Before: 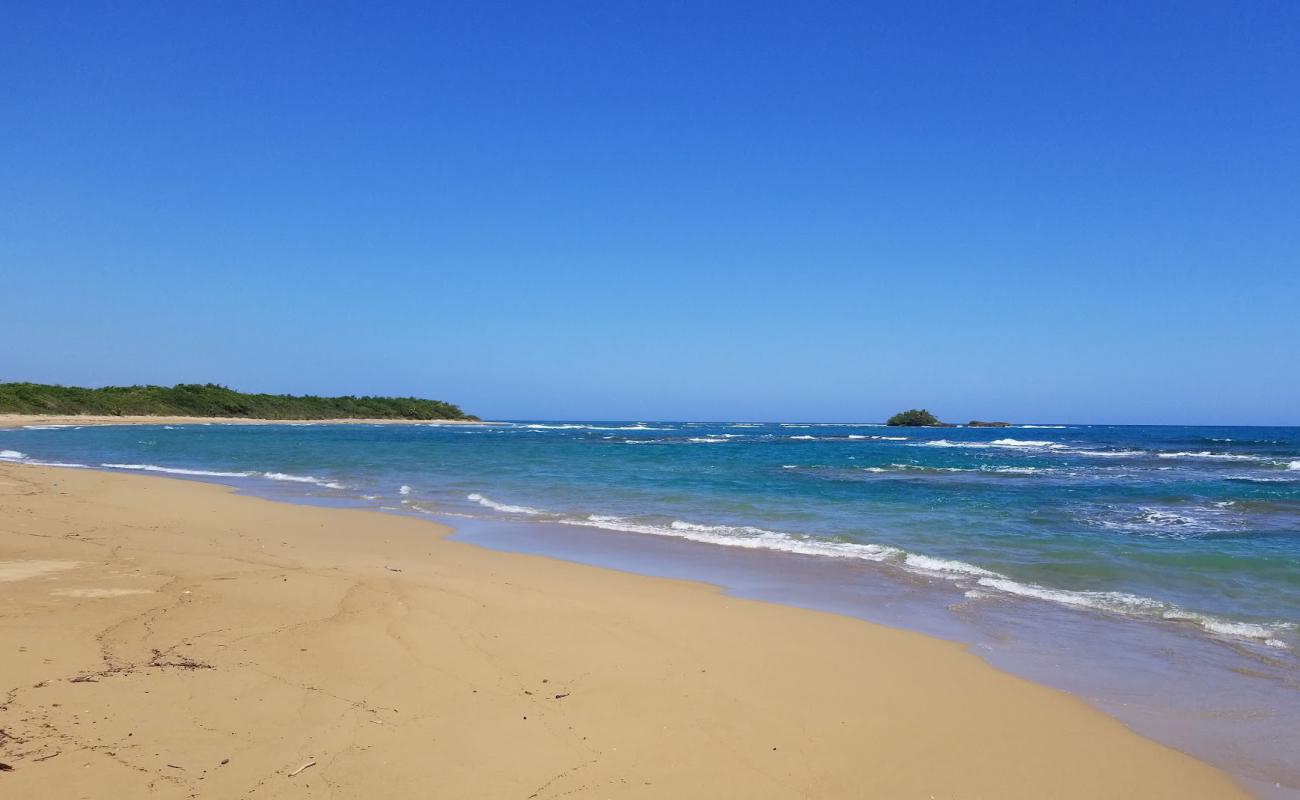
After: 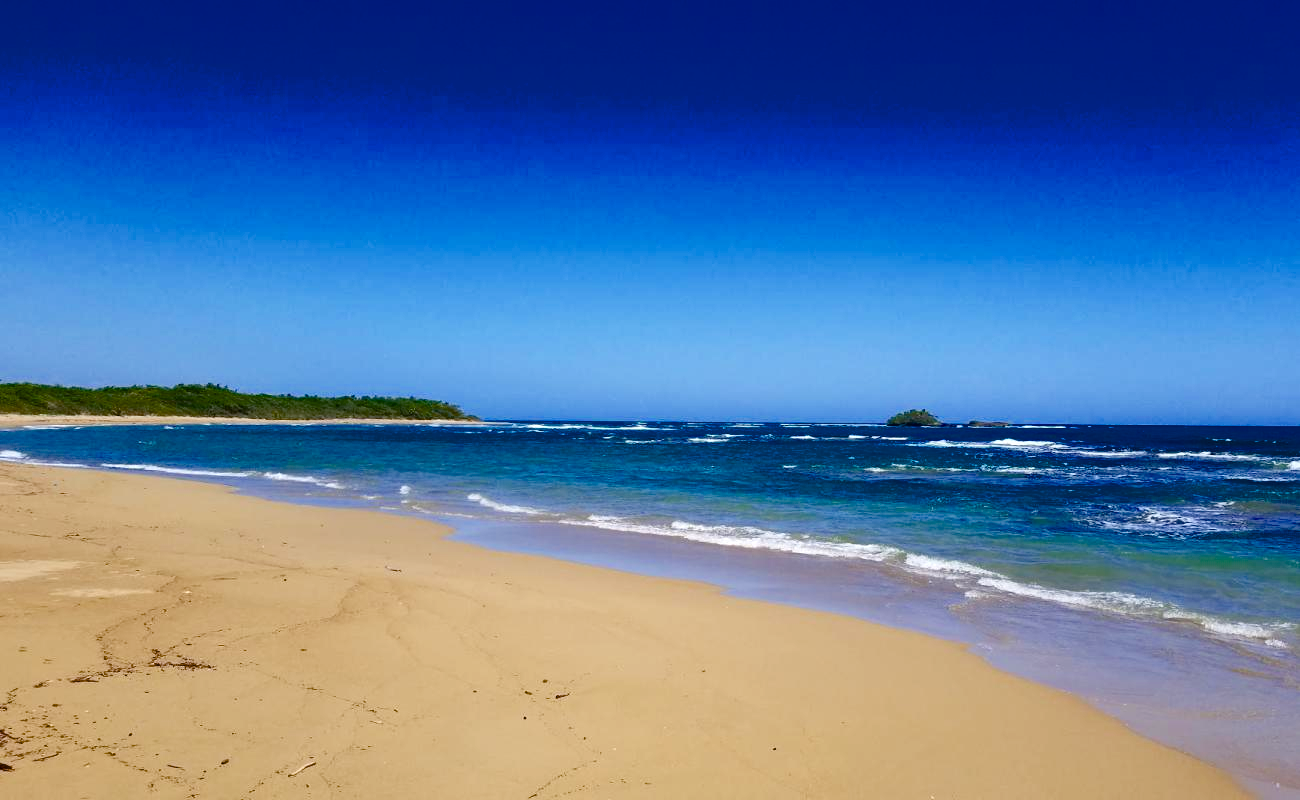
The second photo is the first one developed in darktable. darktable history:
color balance rgb: highlights gain › luminance 14.836%, perceptual saturation grading › global saturation 20%, perceptual saturation grading › highlights -25.424%, perceptual saturation grading › shadows 49.677%, global vibrance 16.002%, saturation formula JzAzBz (2021)
